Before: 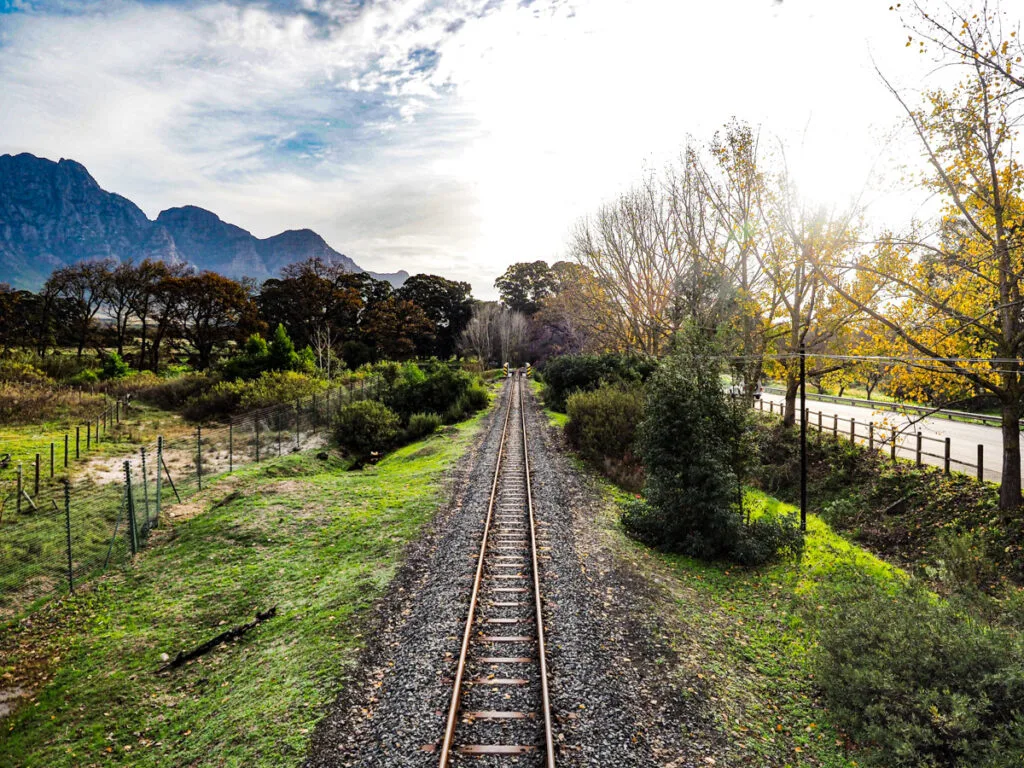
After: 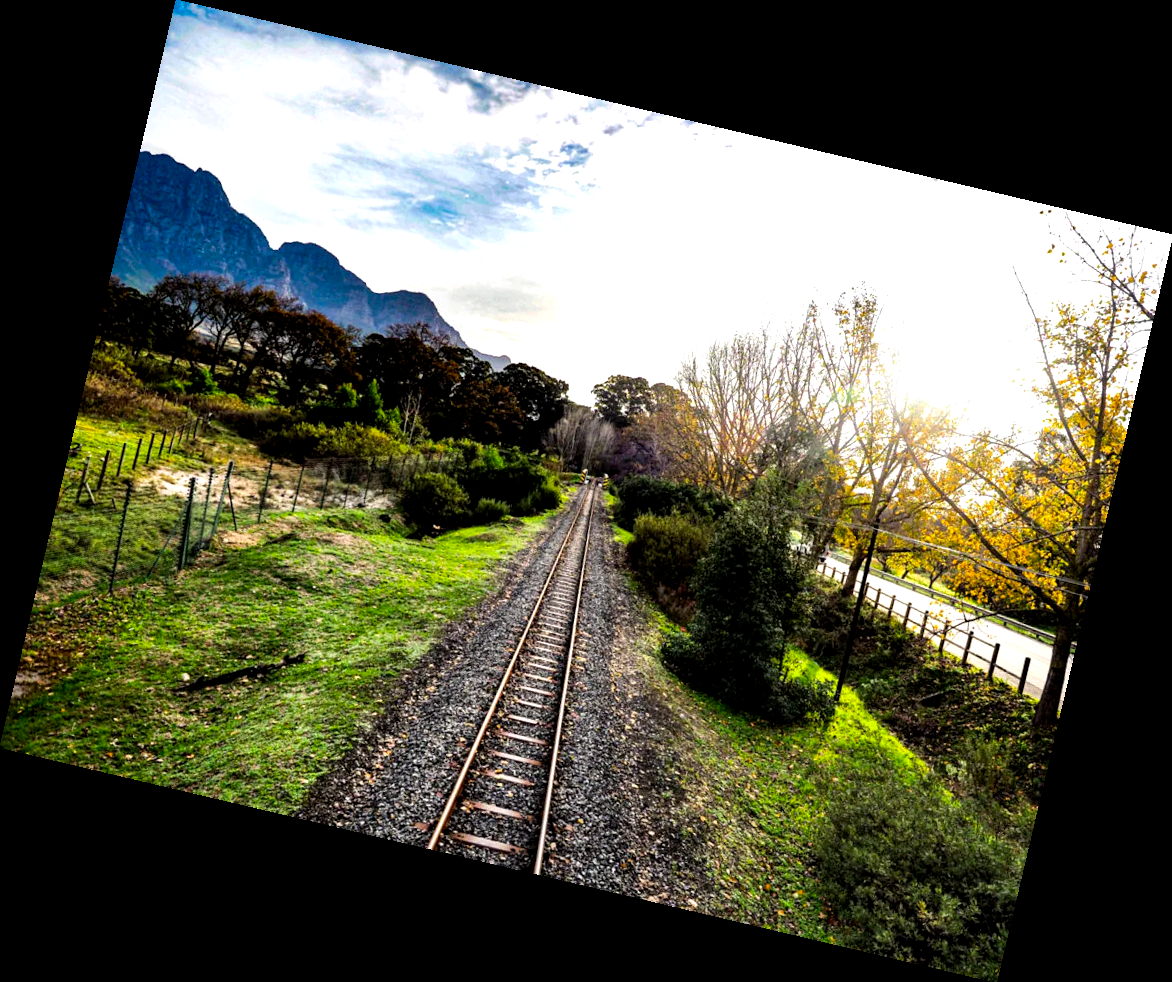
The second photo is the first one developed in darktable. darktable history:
rotate and perspective: rotation 13.27°, automatic cropping off
color balance: lift [0.991, 1, 1, 1], gamma [0.996, 1, 1, 1], input saturation 98.52%, contrast 20.34%, output saturation 103.72%
